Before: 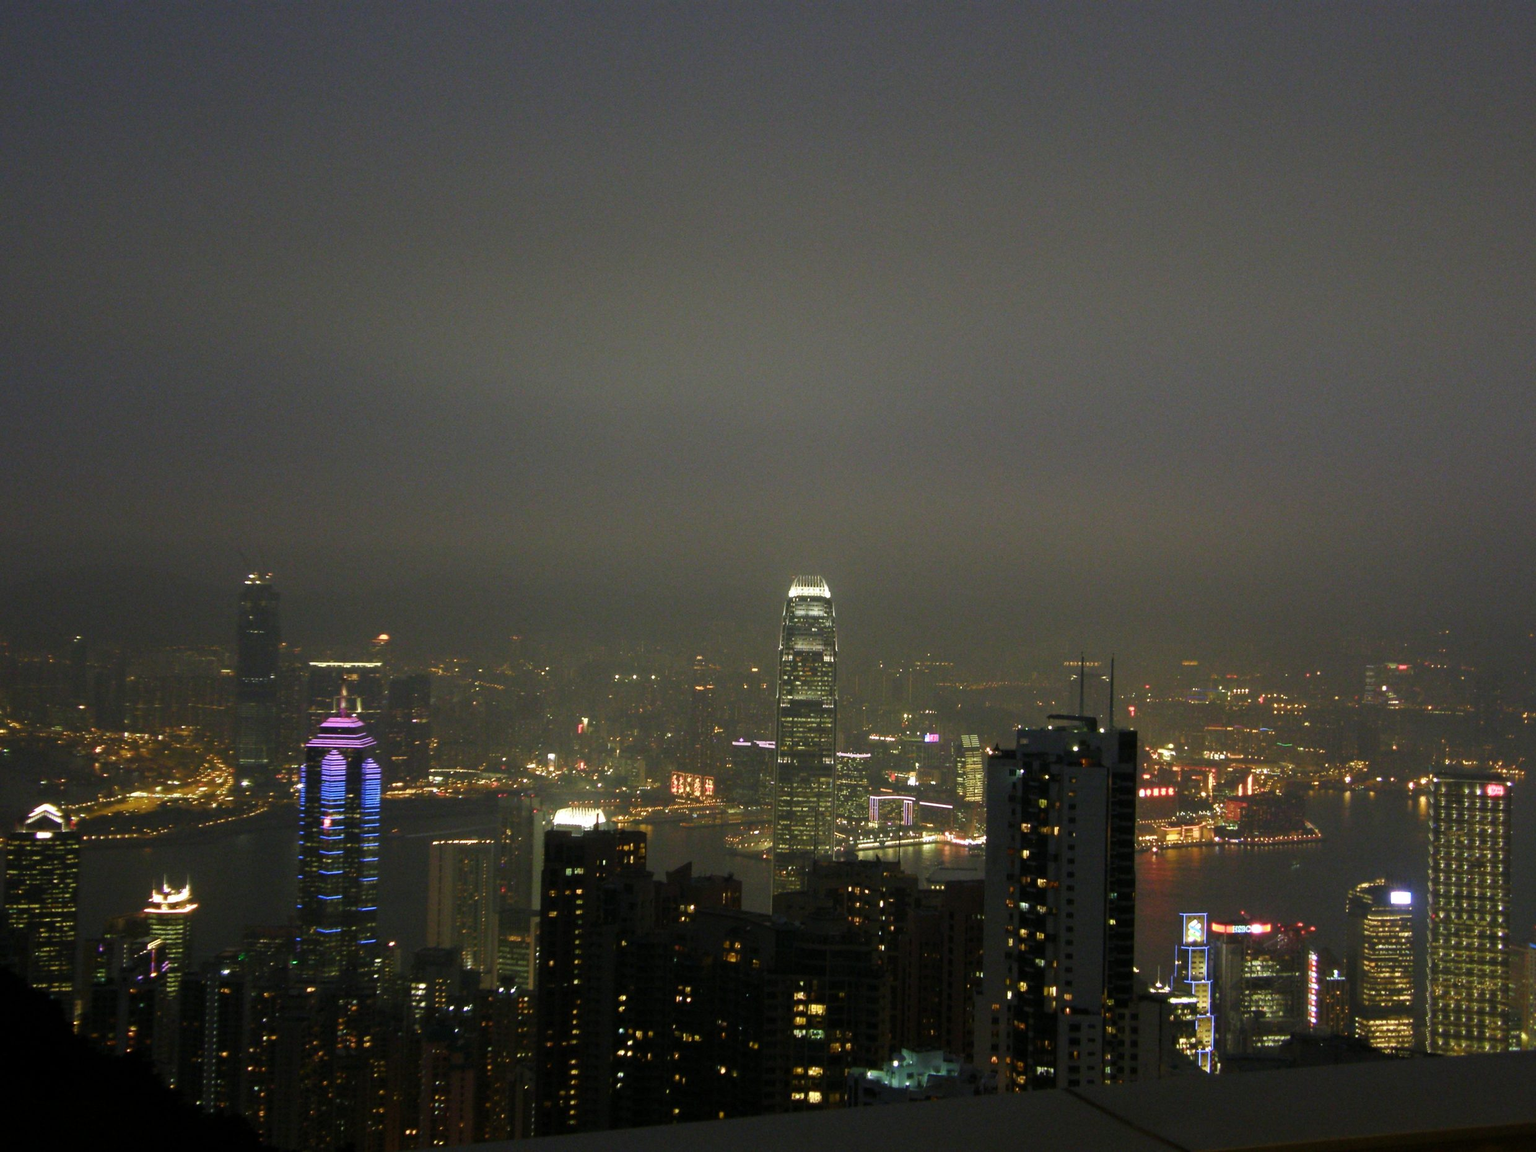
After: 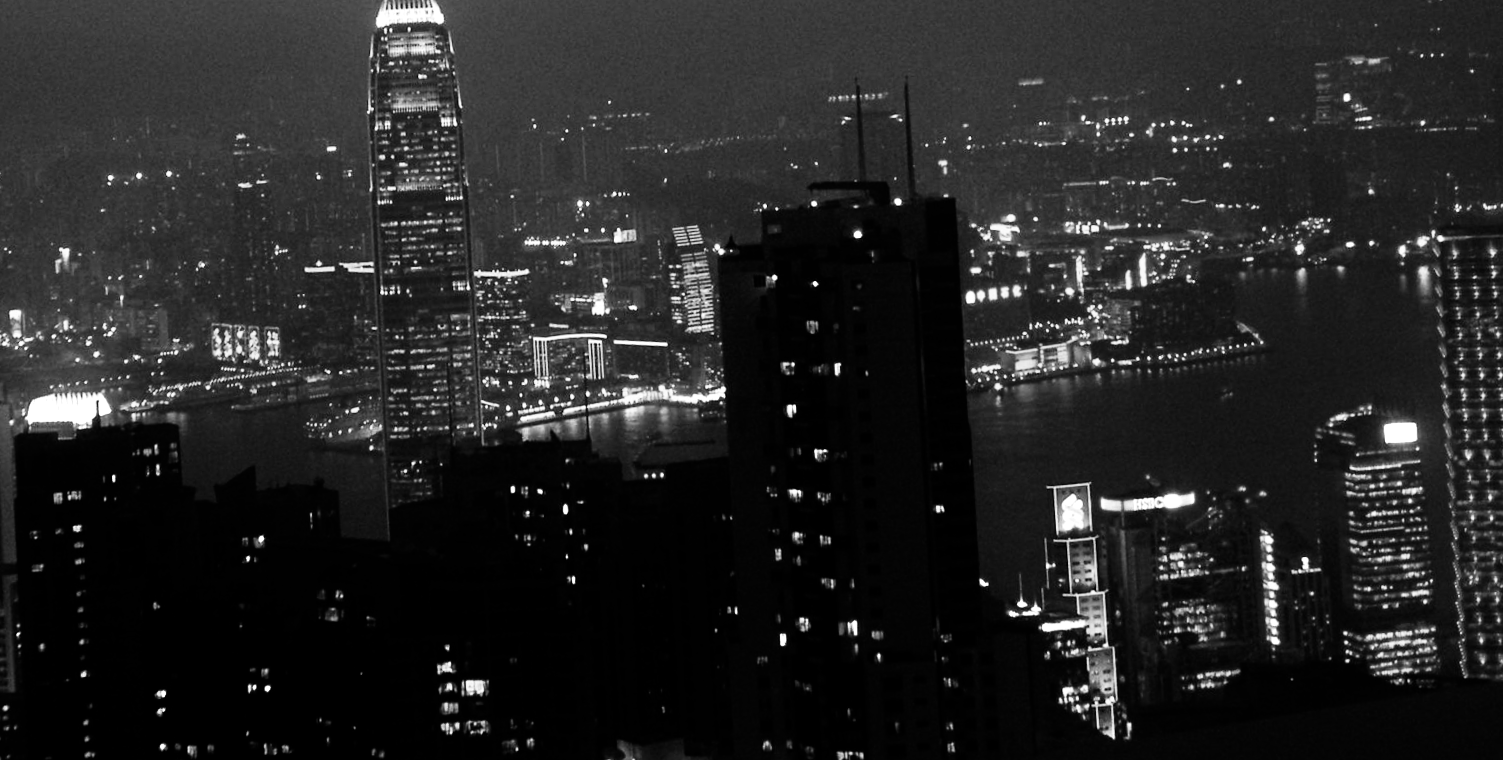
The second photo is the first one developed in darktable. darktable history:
crop and rotate: left 35.509%, top 50.238%, bottom 4.934%
rotate and perspective: rotation -4.57°, crop left 0.054, crop right 0.944, crop top 0.087, crop bottom 0.914
color balance rgb: perceptual saturation grading › global saturation 34.05%, global vibrance 5.56%
monochrome: on, module defaults
exposure: exposure 0.507 EV, compensate highlight preservation false
contrast brightness saturation: contrast 0.09, brightness -0.59, saturation 0.17
contrast equalizer: y [[0.439, 0.44, 0.442, 0.457, 0.493, 0.498], [0.5 ×6], [0.5 ×6], [0 ×6], [0 ×6]]
base curve: curves: ch0 [(0, 0) (0.028, 0.03) (0.121, 0.232) (0.46, 0.748) (0.859, 0.968) (1, 1)], preserve colors none
